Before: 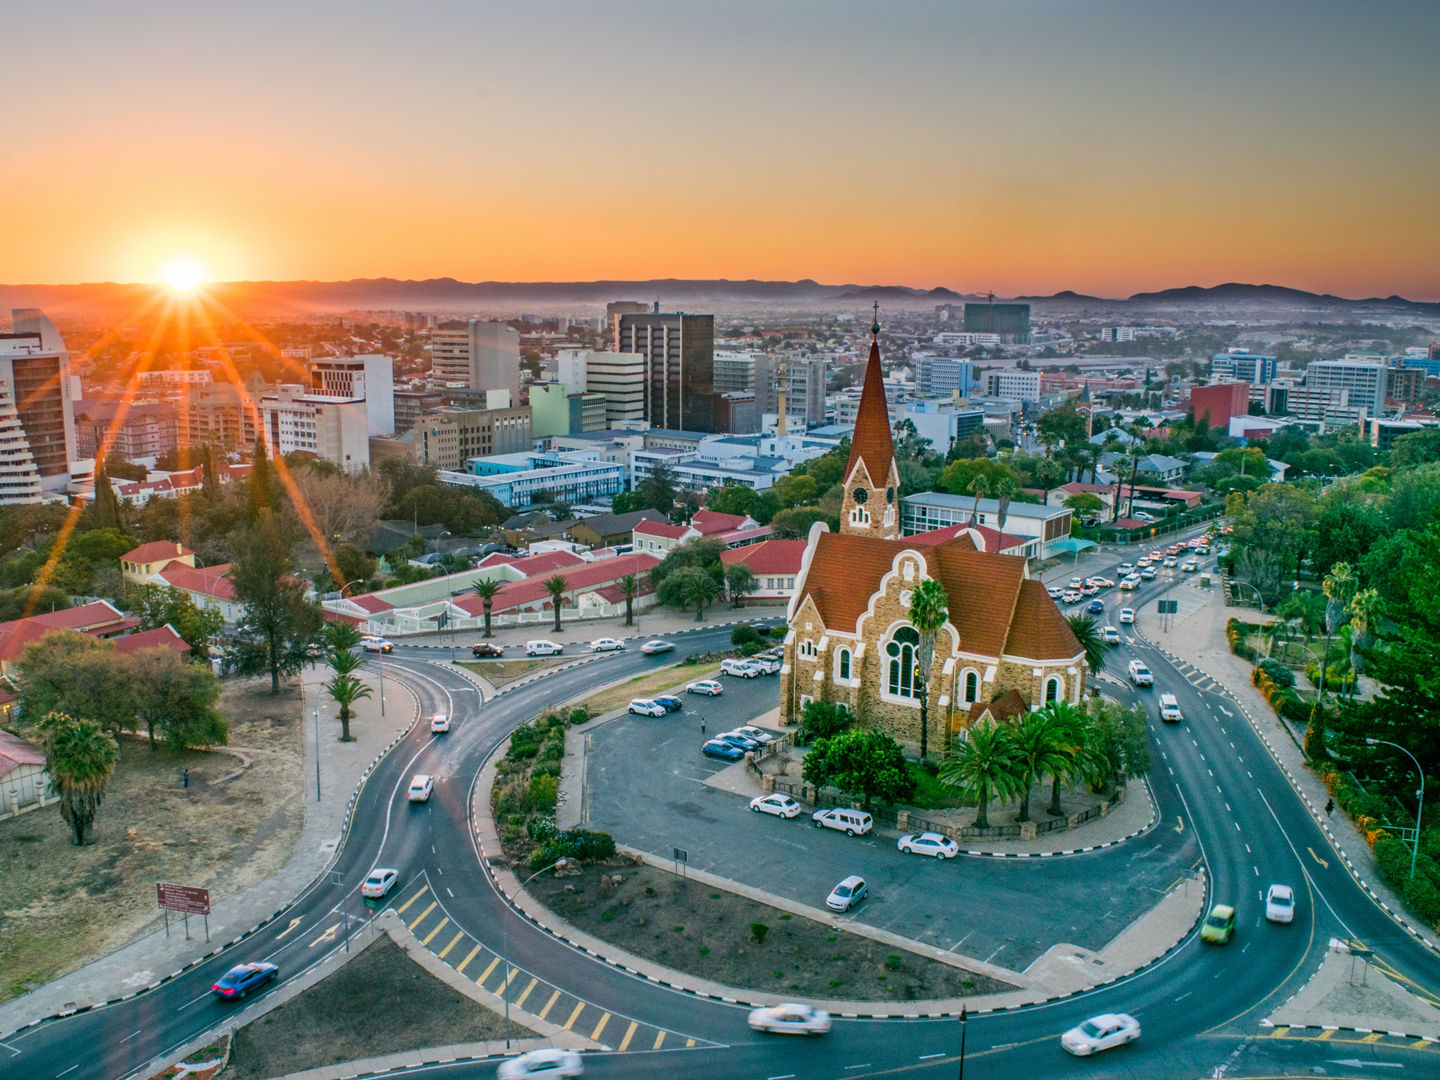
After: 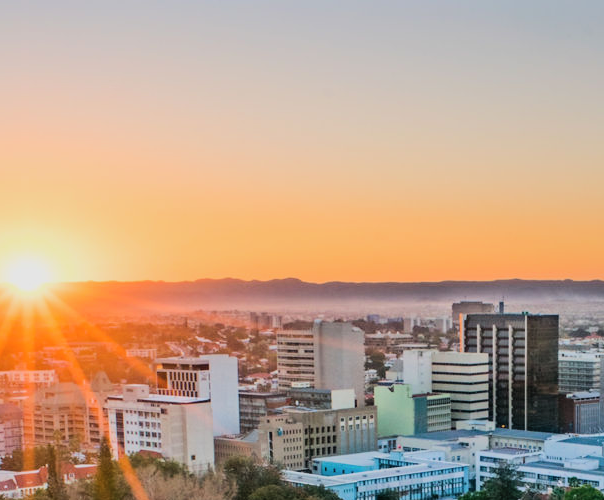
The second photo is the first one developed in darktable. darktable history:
contrast brightness saturation: contrast 0.05, brightness 0.06, saturation 0.01
crop and rotate: left 10.817%, top 0.062%, right 47.194%, bottom 53.626%
tone equalizer: -8 EV -0.417 EV, -7 EV -0.389 EV, -6 EV -0.333 EV, -5 EV -0.222 EV, -3 EV 0.222 EV, -2 EV 0.333 EV, -1 EV 0.389 EV, +0 EV 0.417 EV, edges refinement/feathering 500, mask exposure compensation -1.57 EV, preserve details no
filmic rgb: black relative exposure -7.65 EV, white relative exposure 4.56 EV, hardness 3.61, color science v6 (2022)
